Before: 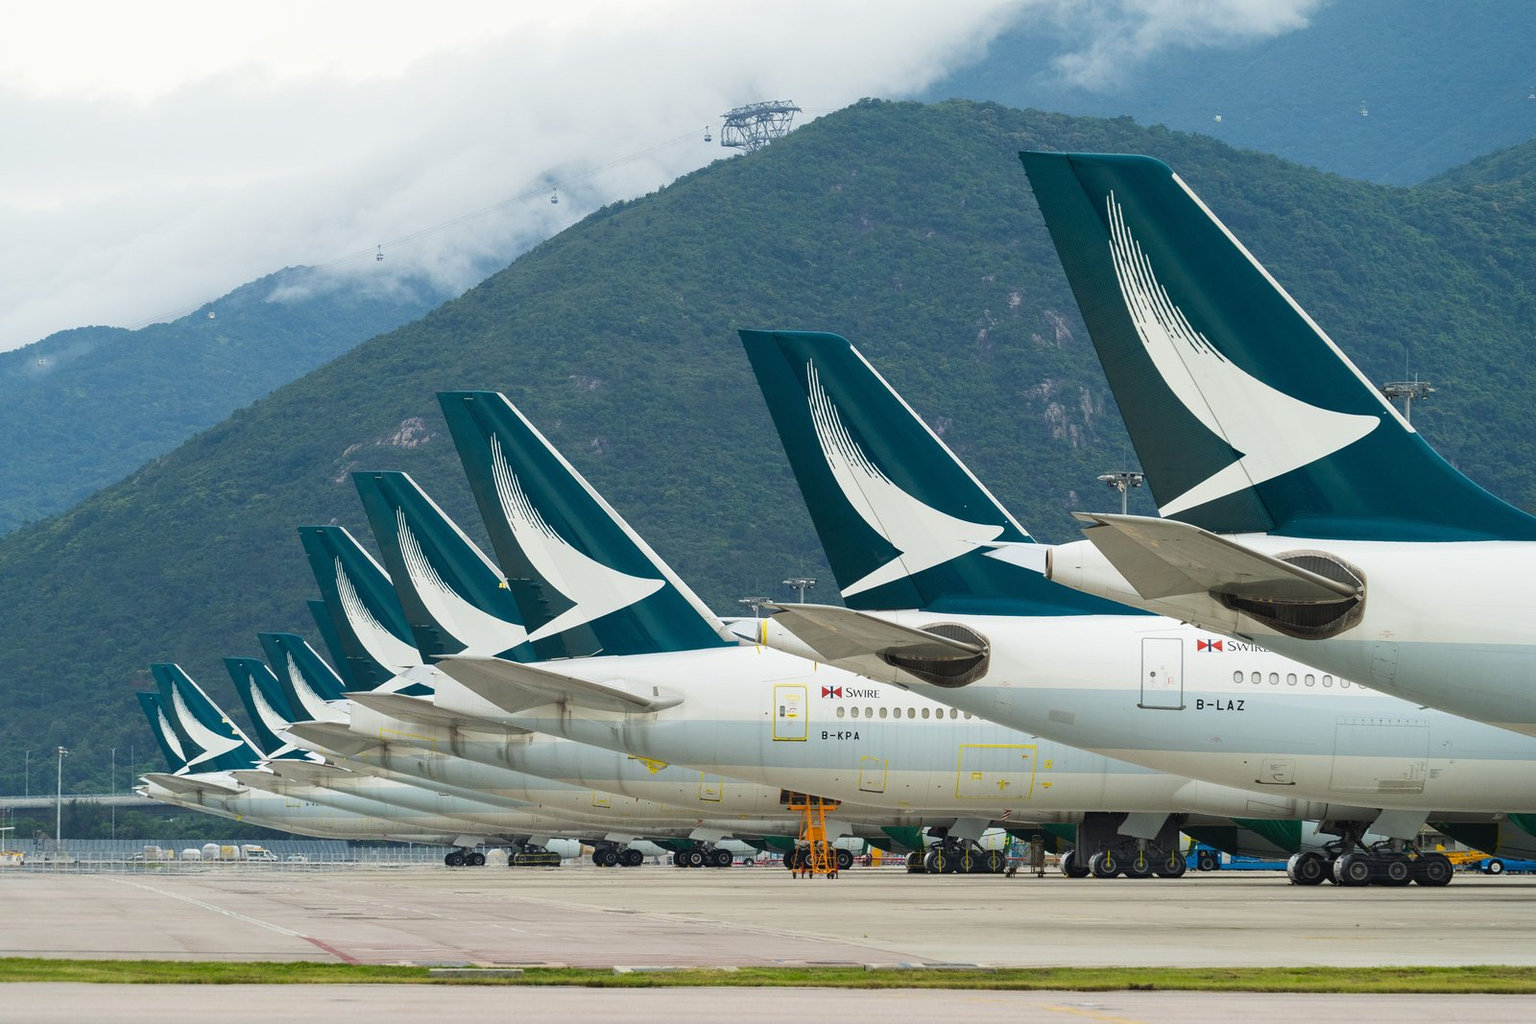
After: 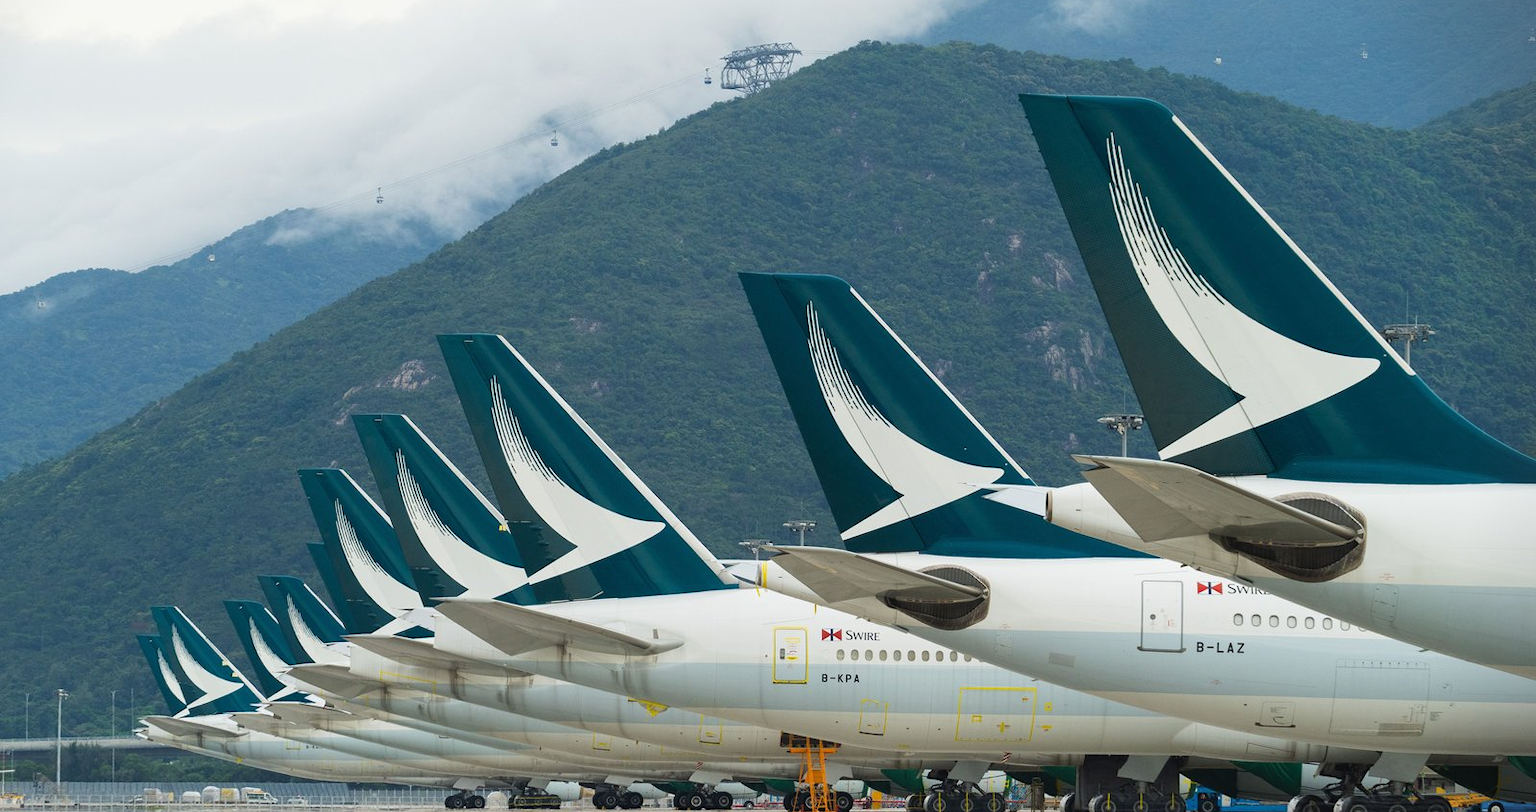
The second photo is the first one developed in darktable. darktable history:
crop and rotate: top 5.661%, bottom 14.963%
vignetting: fall-off start 99.55%, center (-0.081, 0.059)
exposure: exposure -0.04 EV, compensate exposure bias true, compensate highlight preservation false
